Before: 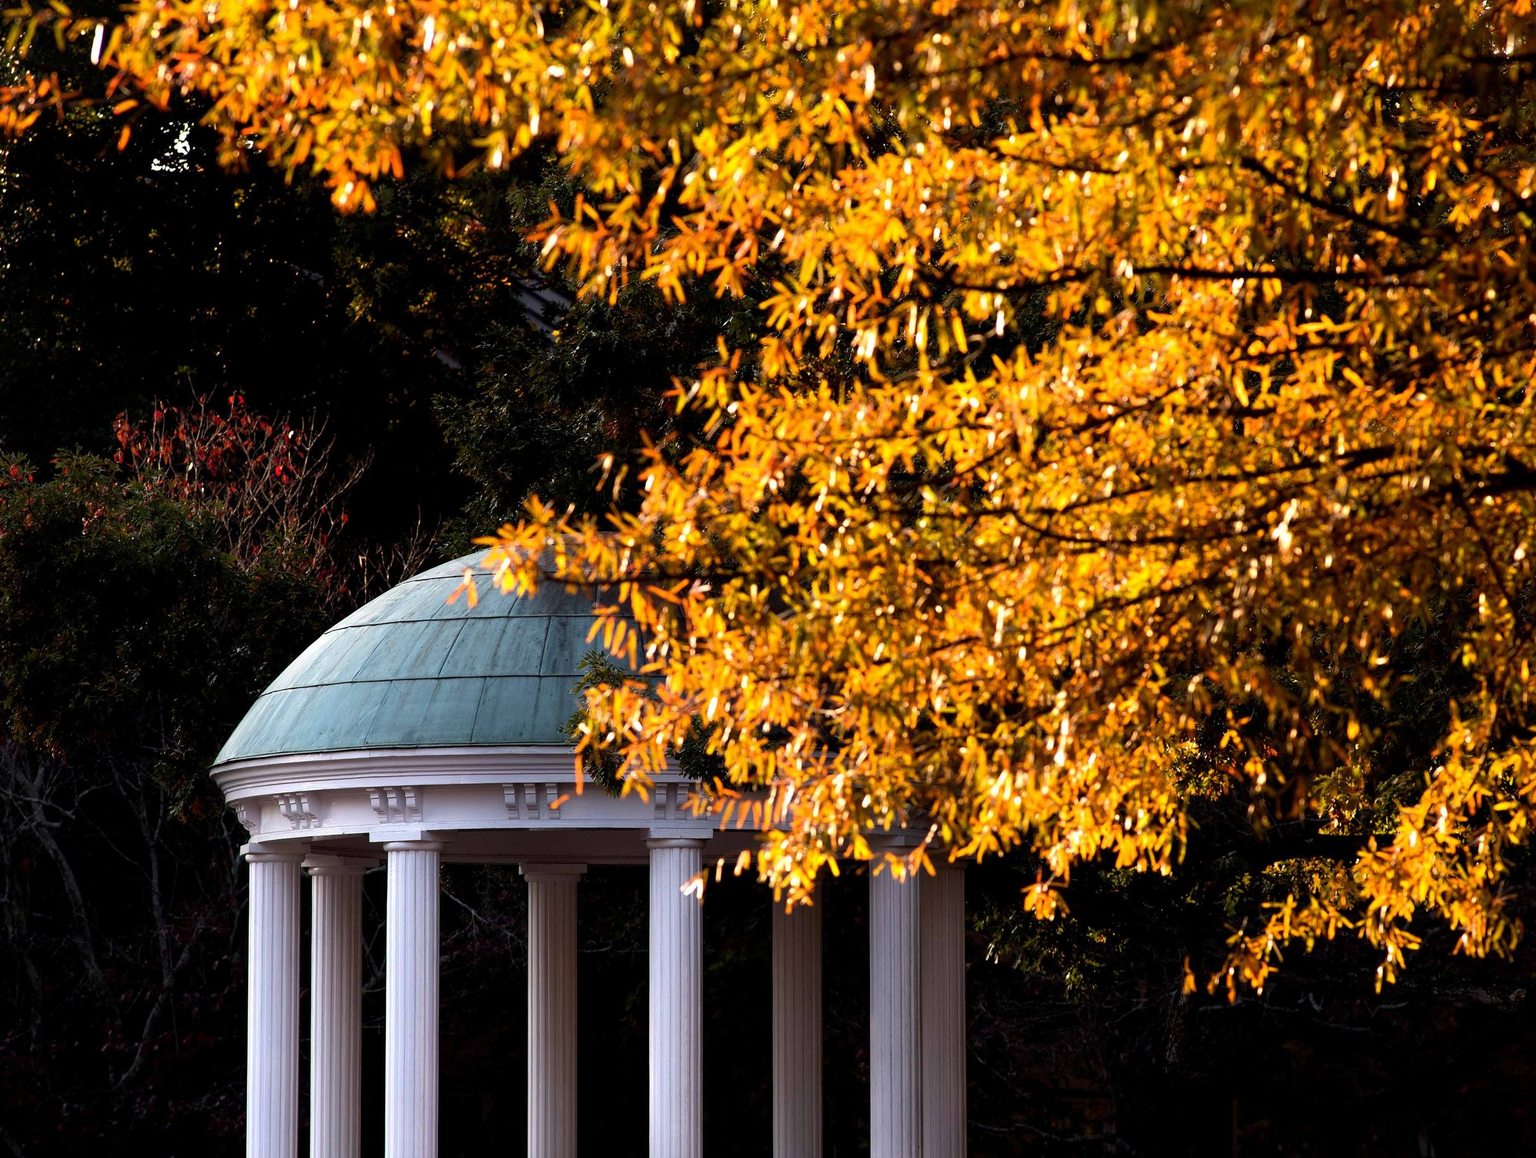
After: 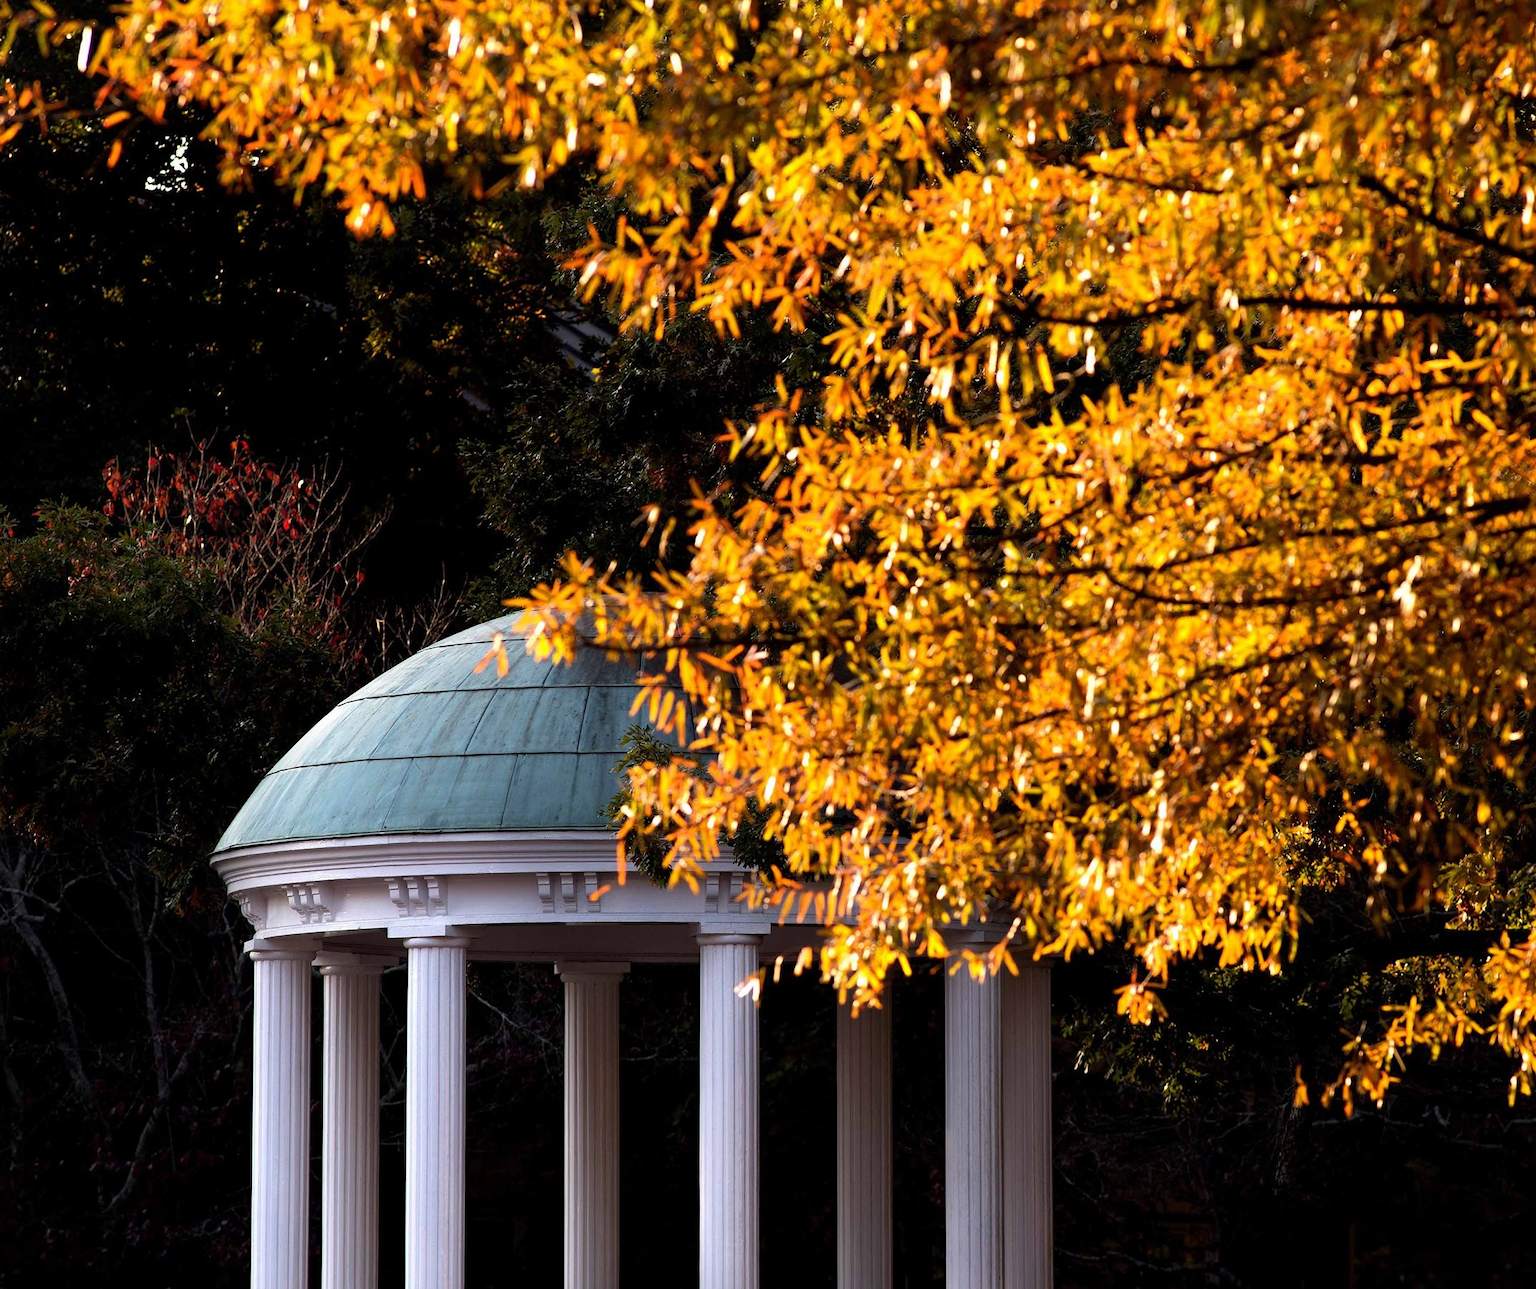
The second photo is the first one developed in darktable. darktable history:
crop and rotate: left 1.386%, right 8.814%
